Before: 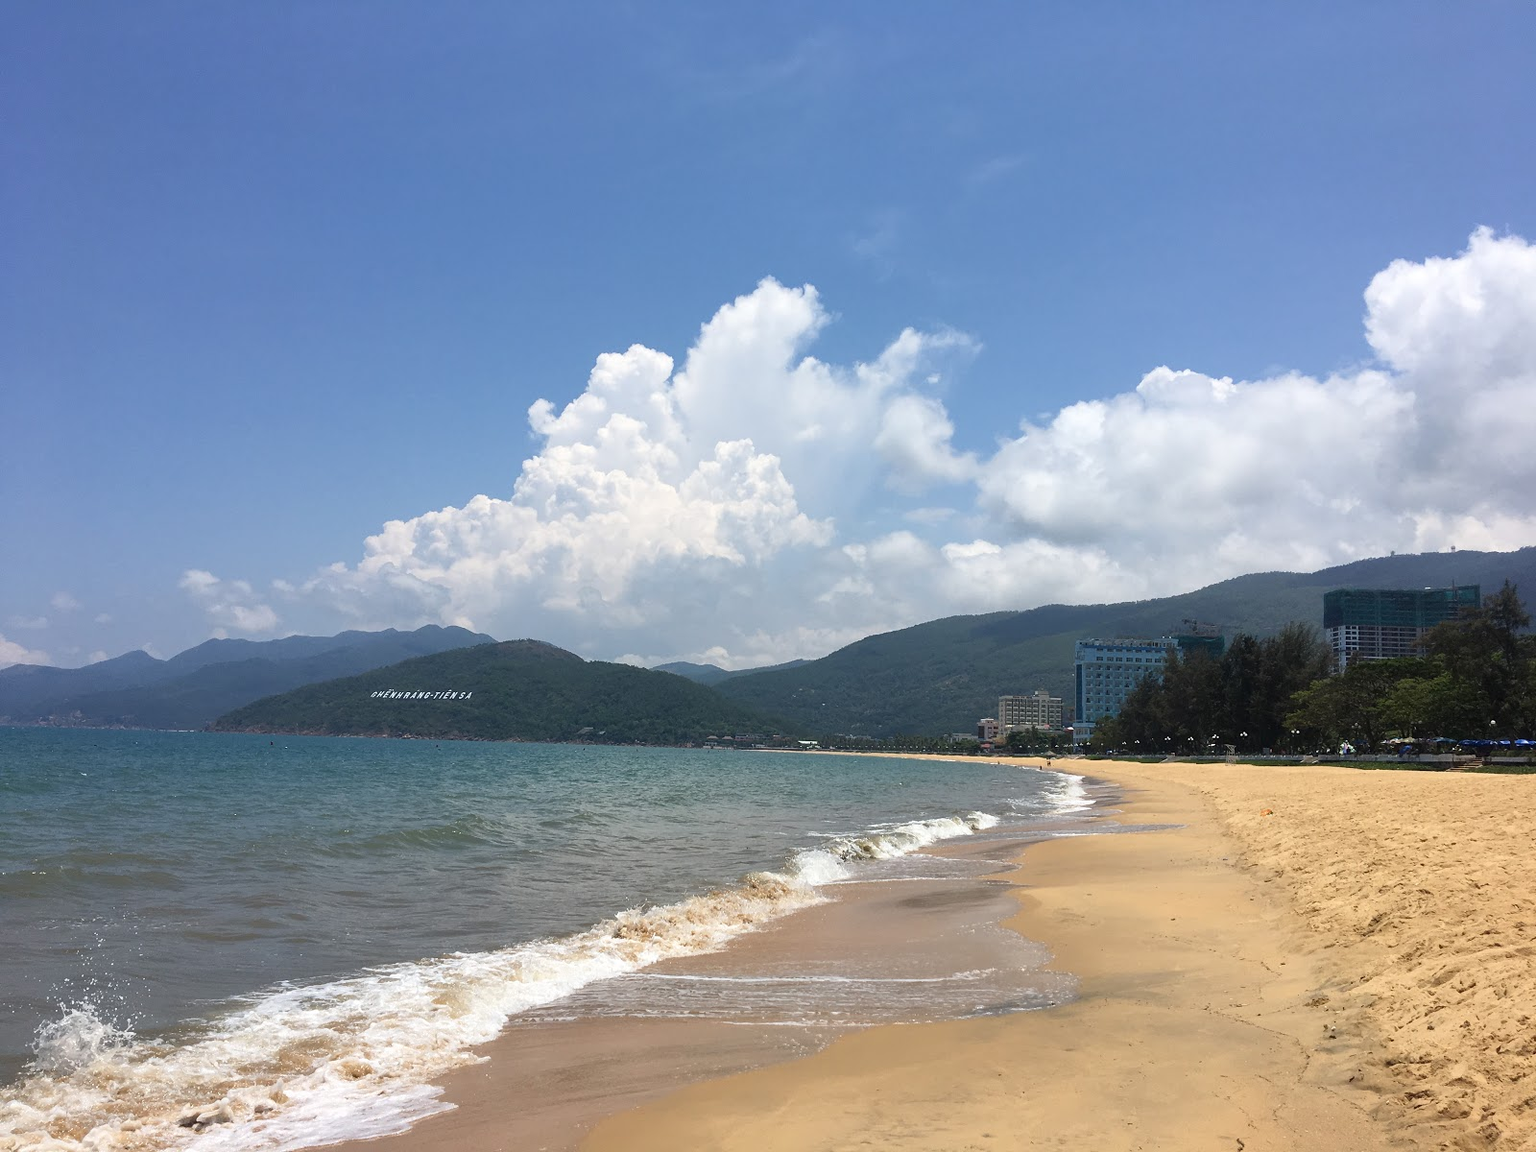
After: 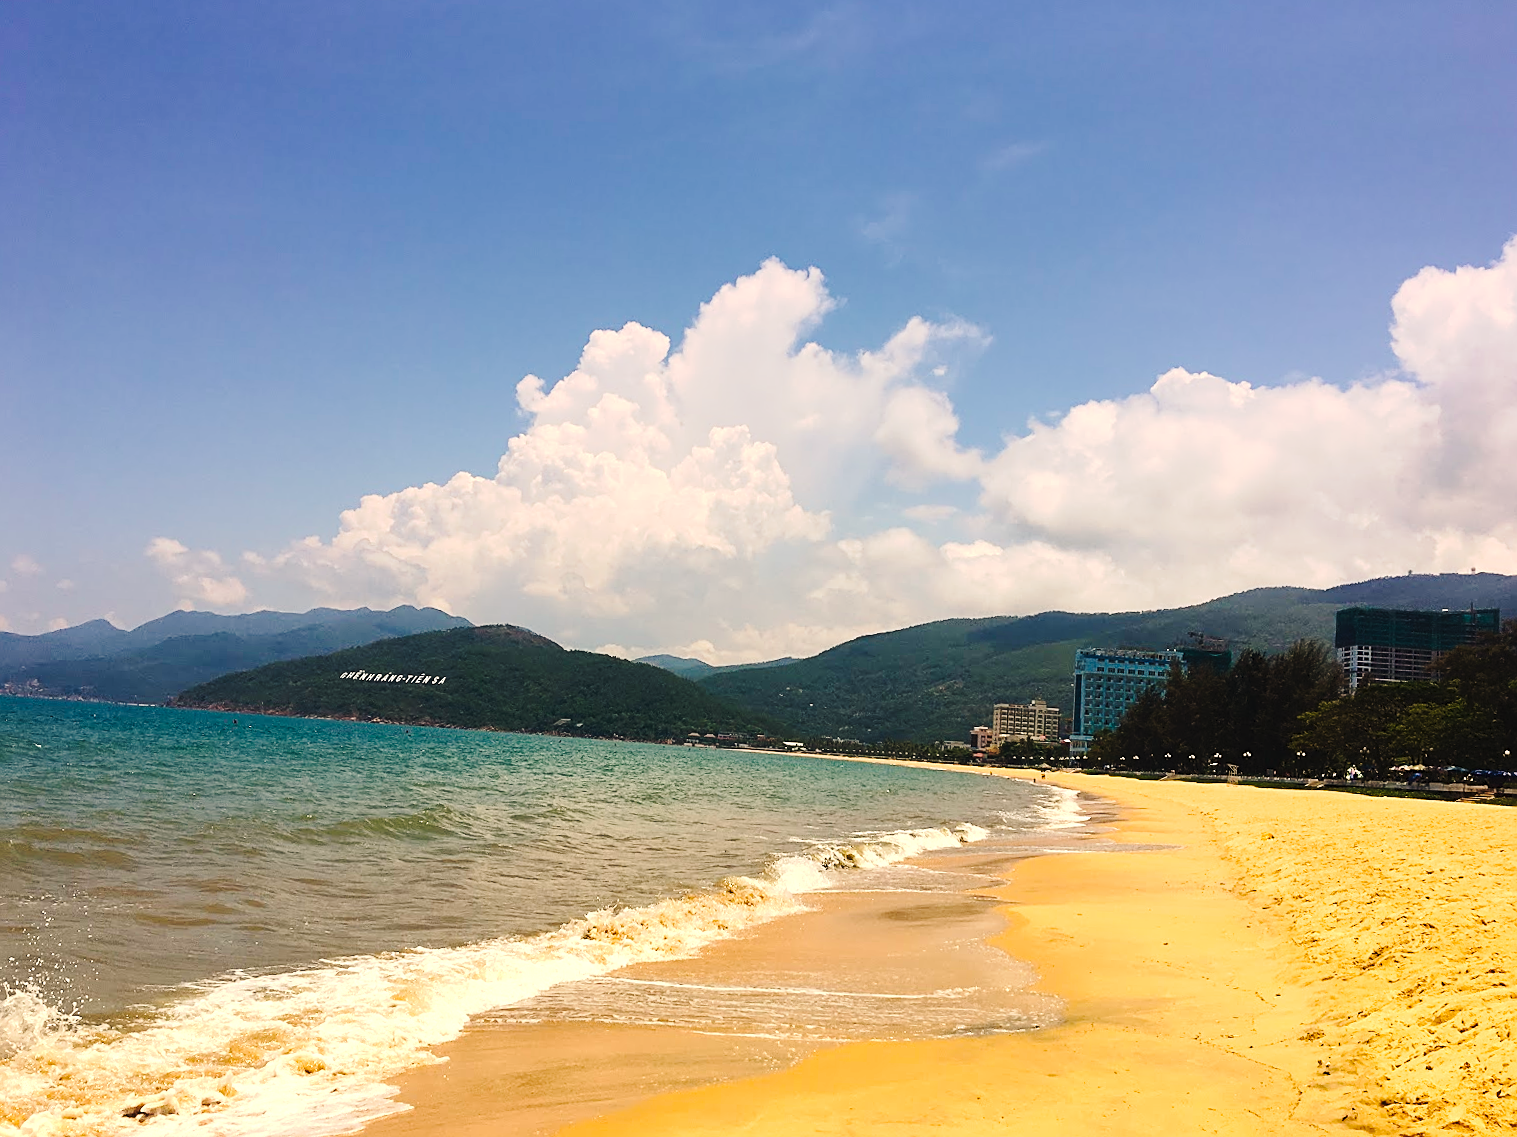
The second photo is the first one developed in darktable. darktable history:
crop and rotate: angle -2.38°
sharpen: on, module defaults
white balance: red 1.138, green 0.996, blue 0.812
tone curve: curves: ch0 [(0, 0) (0.003, 0.023) (0.011, 0.029) (0.025, 0.037) (0.044, 0.047) (0.069, 0.057) (0.1, 0.075) (0.136, 0.103) (0.177, 0.145) (0.224, 0.193) (0.277, 0.266) (0.335, 0.362) (0.399, 0.473) (0.468, 0.569) (0.543, 0.655) (0.623, 0.73) (0.709, 0.804) (0.801, 0.874) (0.898, 0.924) (1, 1)], preserve colors none
color balance rgb: perceptual saturation grading › global saturation 20%, global vibrance 20%
tone equalizer: -8 EV -0.417 EV, -7 EV -0.389 EV, -6 EV -0.333 EV, -5 EV -0.222 EV, -3 EV 0.222 EV, -2 EV 0.333 EV, -1 EV 0.389 EV, +0 EV 0.417 EV, edges refinement/feathering 500, mask exposure compensation -1.57 EV, preserve details no
graduated density: hue 238.83°, saturation 50%
velvia: strength 10%
